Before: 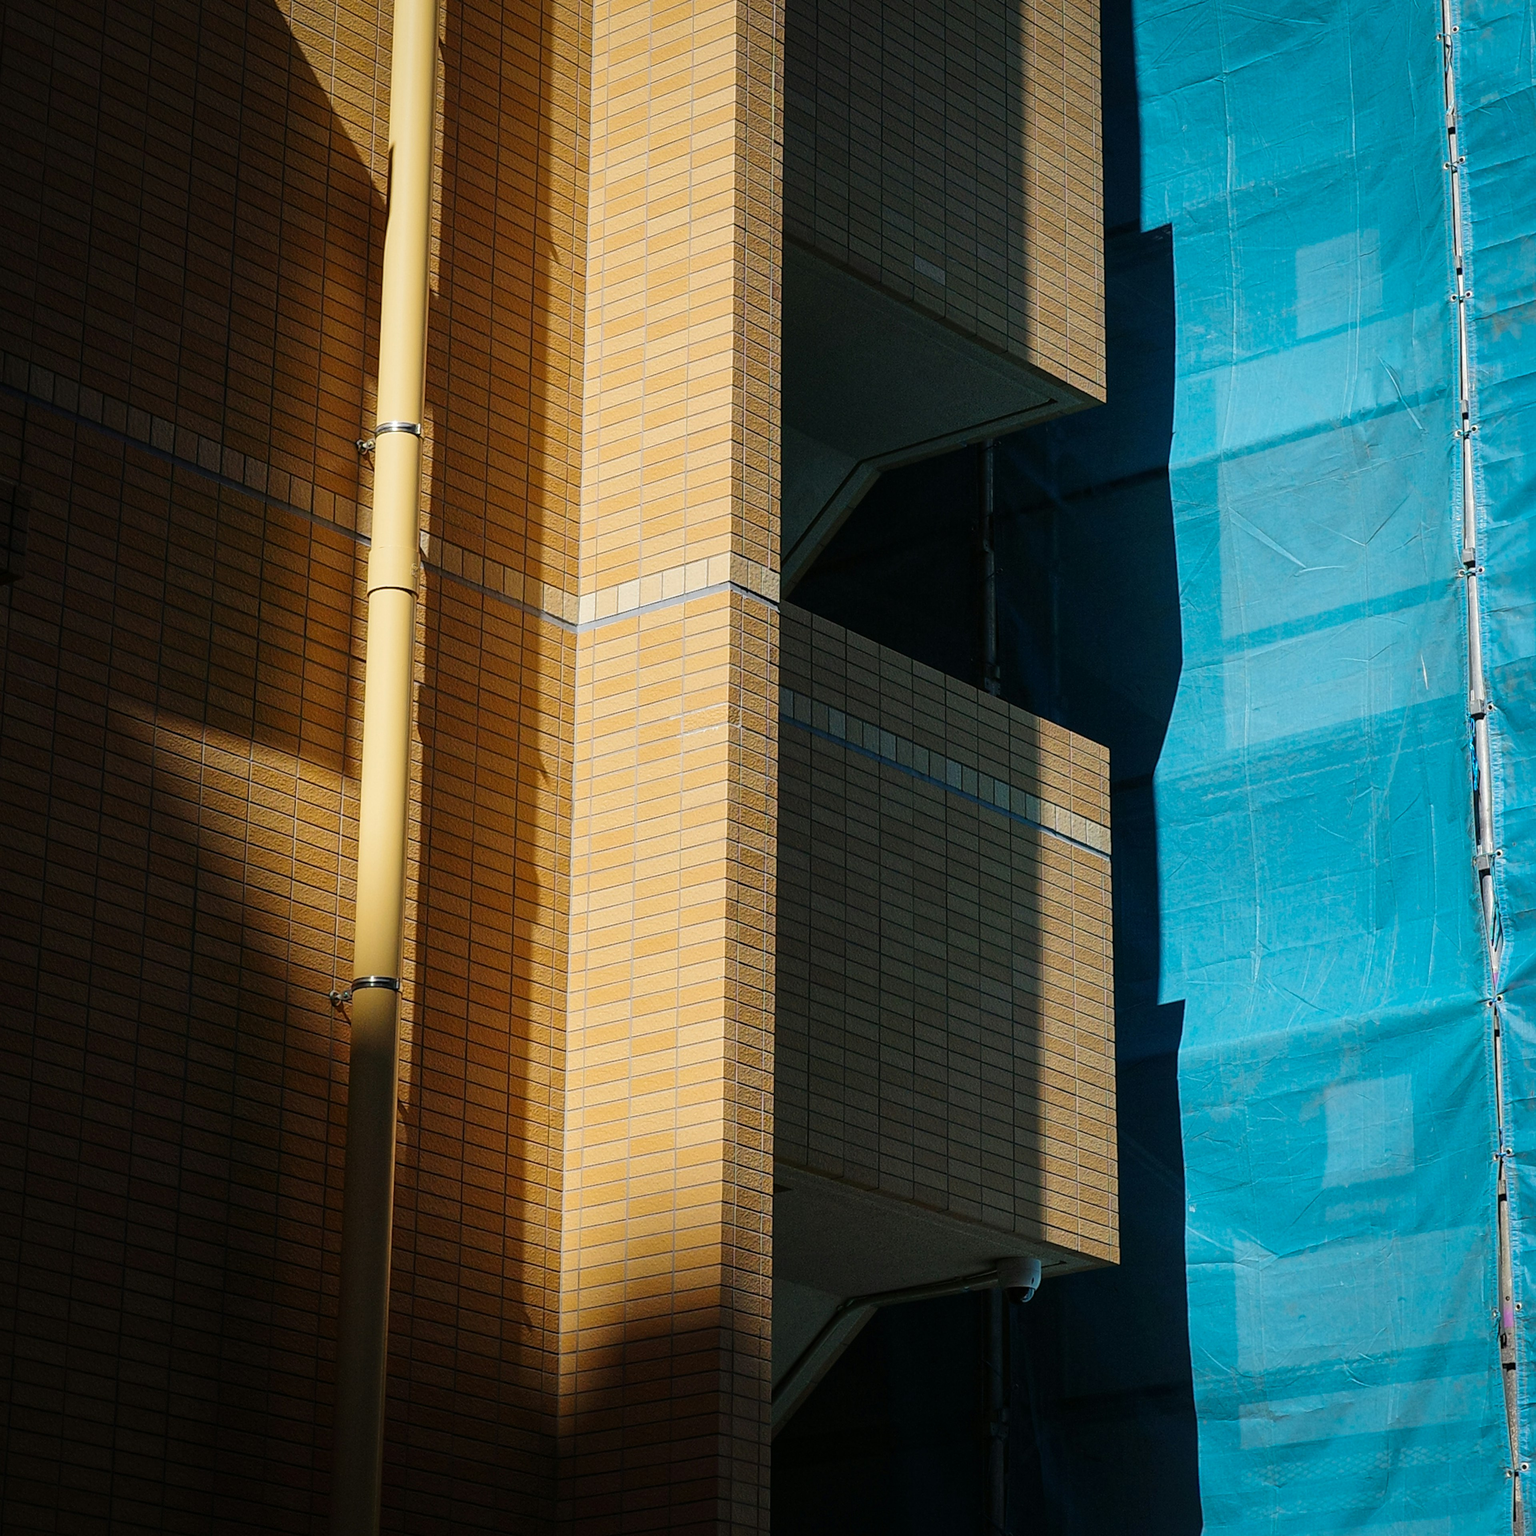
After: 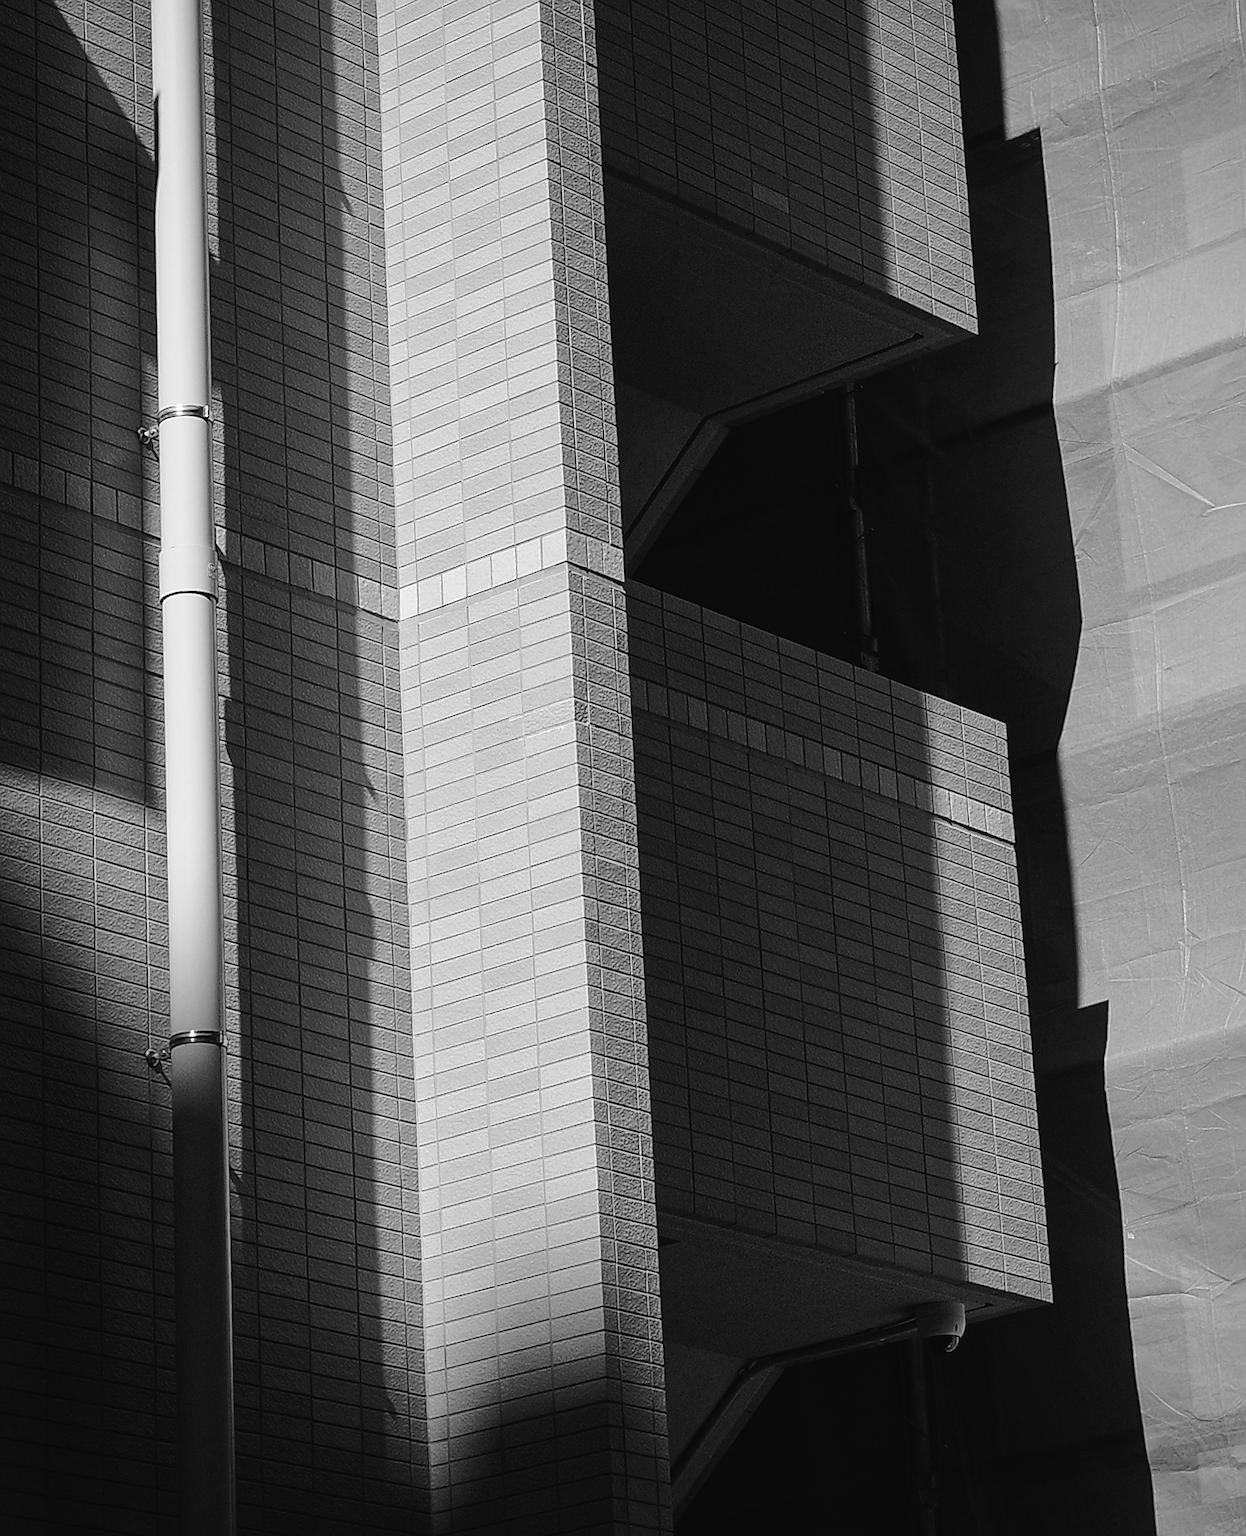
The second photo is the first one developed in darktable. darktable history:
tone curve: curves: ch0 [(0, 0.021) (0.059, 0.053) (0.212, 0.18) (0.337, 0.304) (0.495, 0.505) (0.725, 0.731) (0.89, 0.919) (1, 1)]; ch1 [(0, 0) (0.094, 0.081) (0.311, 0.282) (0.421, 0.417) (0.479, 0.475) (0.54, 0.55) (0.615, 0.65) (0.683, 0.688) (1, 1)]; ch2 [(0, 0) (0.257, 0.217) (0.44, 0.431) (0.498, 0.507) (0.603, 0.598) (1, 1)], color space Lab, independent channels, preserve colors none
color correction: highlights a* -11.71, highlights b* -15.58
crop: left 13.443%, right 13.31%
sharpen: radius 1.4, amount 1.25, threshold 0.7
color balance rgb: shadows lift › chroma 1.41%, shadows lift › hue 260°, power › chroma 0.5%, power › hue 260°, highlights gain › chroma 1%, highlights gain › hue 27°, saturation formula JzAzBz (2021)
white balance: red 0.954, blue 1.079
monochrome: size 3.1
rotate and perspective: rotation -3.52°, crop left 0.036, crop right 0.964, crop top 0.081, crop bottom 0.919
